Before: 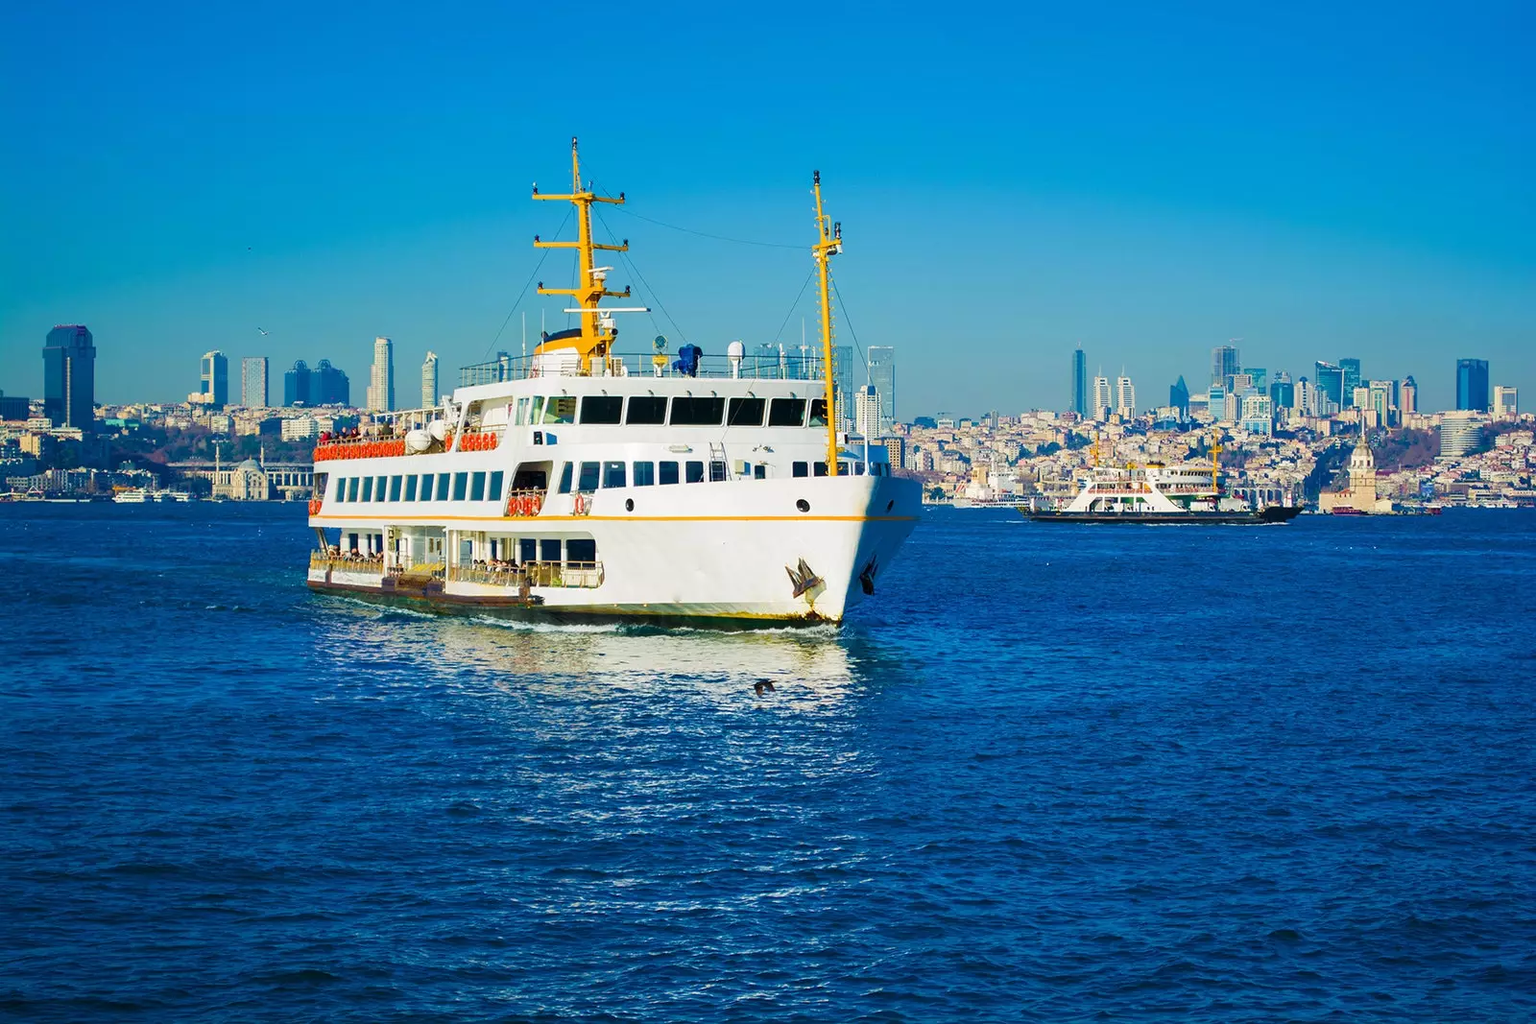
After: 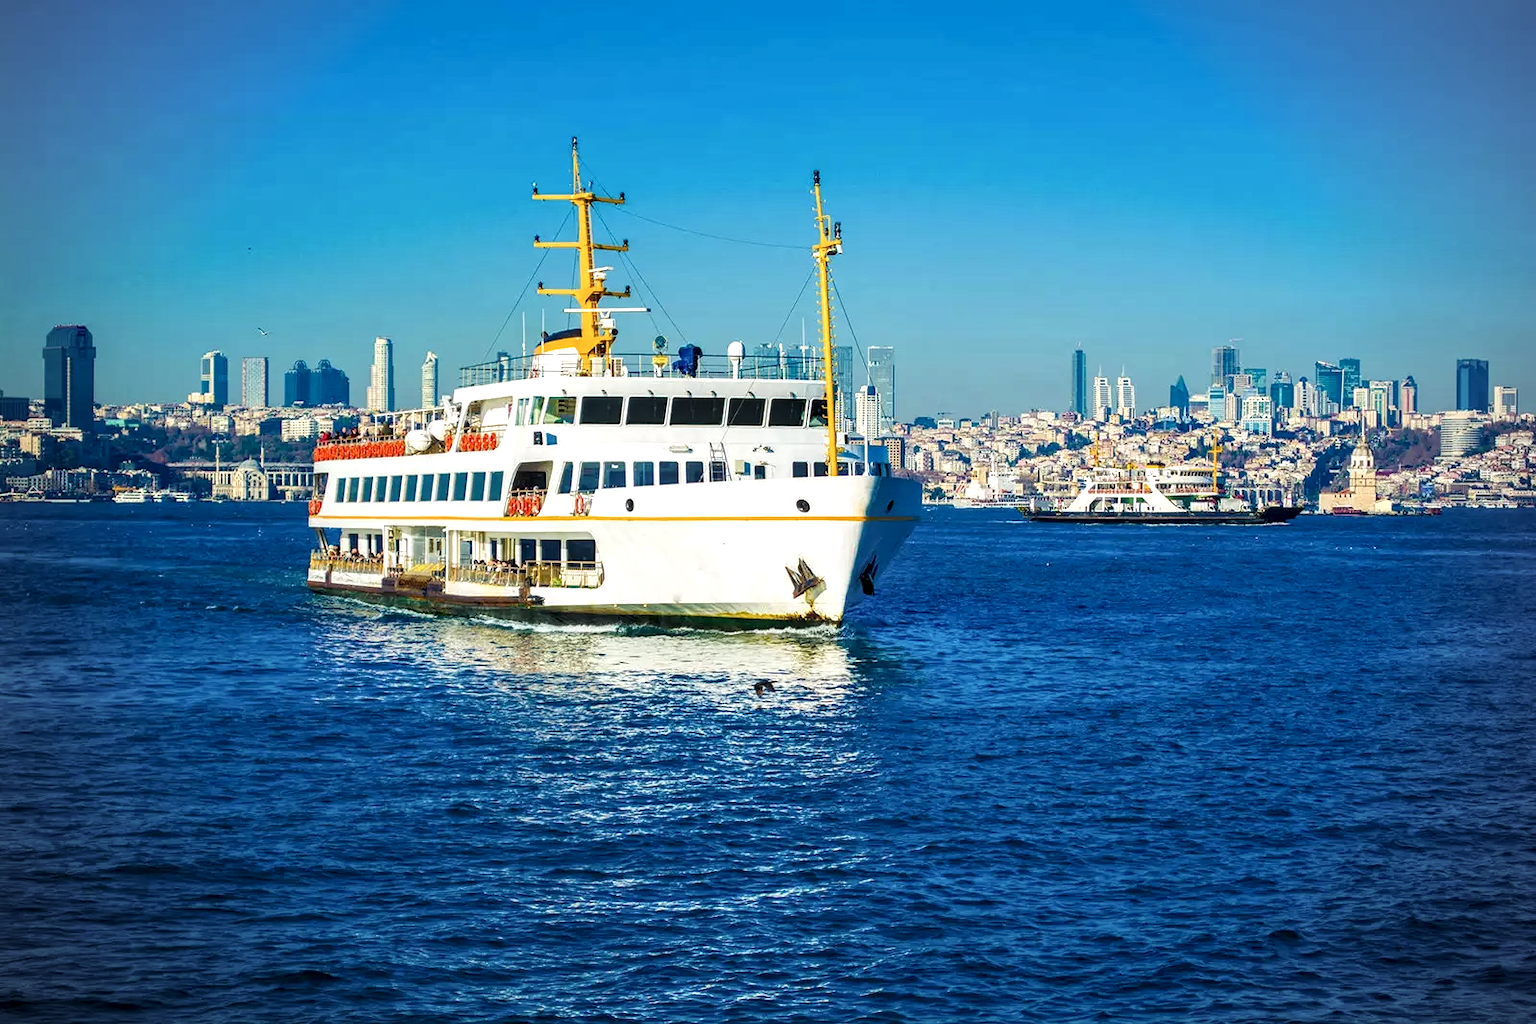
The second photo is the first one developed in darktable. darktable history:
local contrast: highlights 60%, shadows 62%, detail 160%
vignetting: fall-off radius 60.93%, brightness -0.575
